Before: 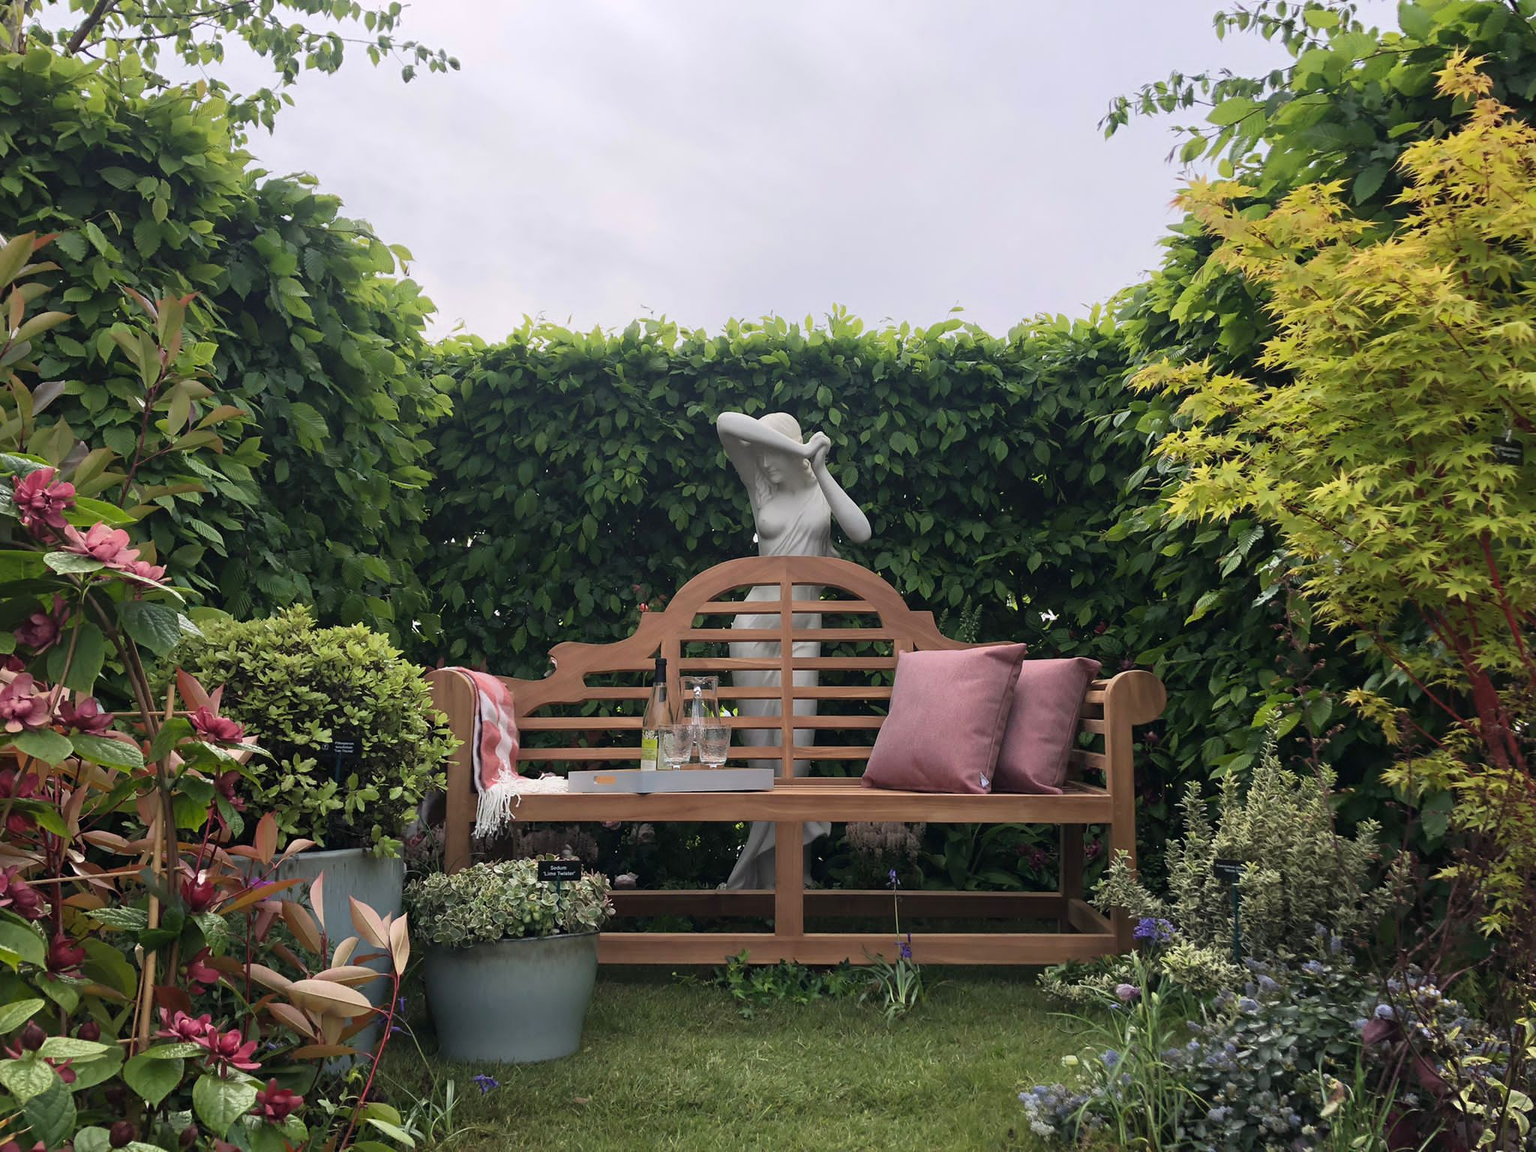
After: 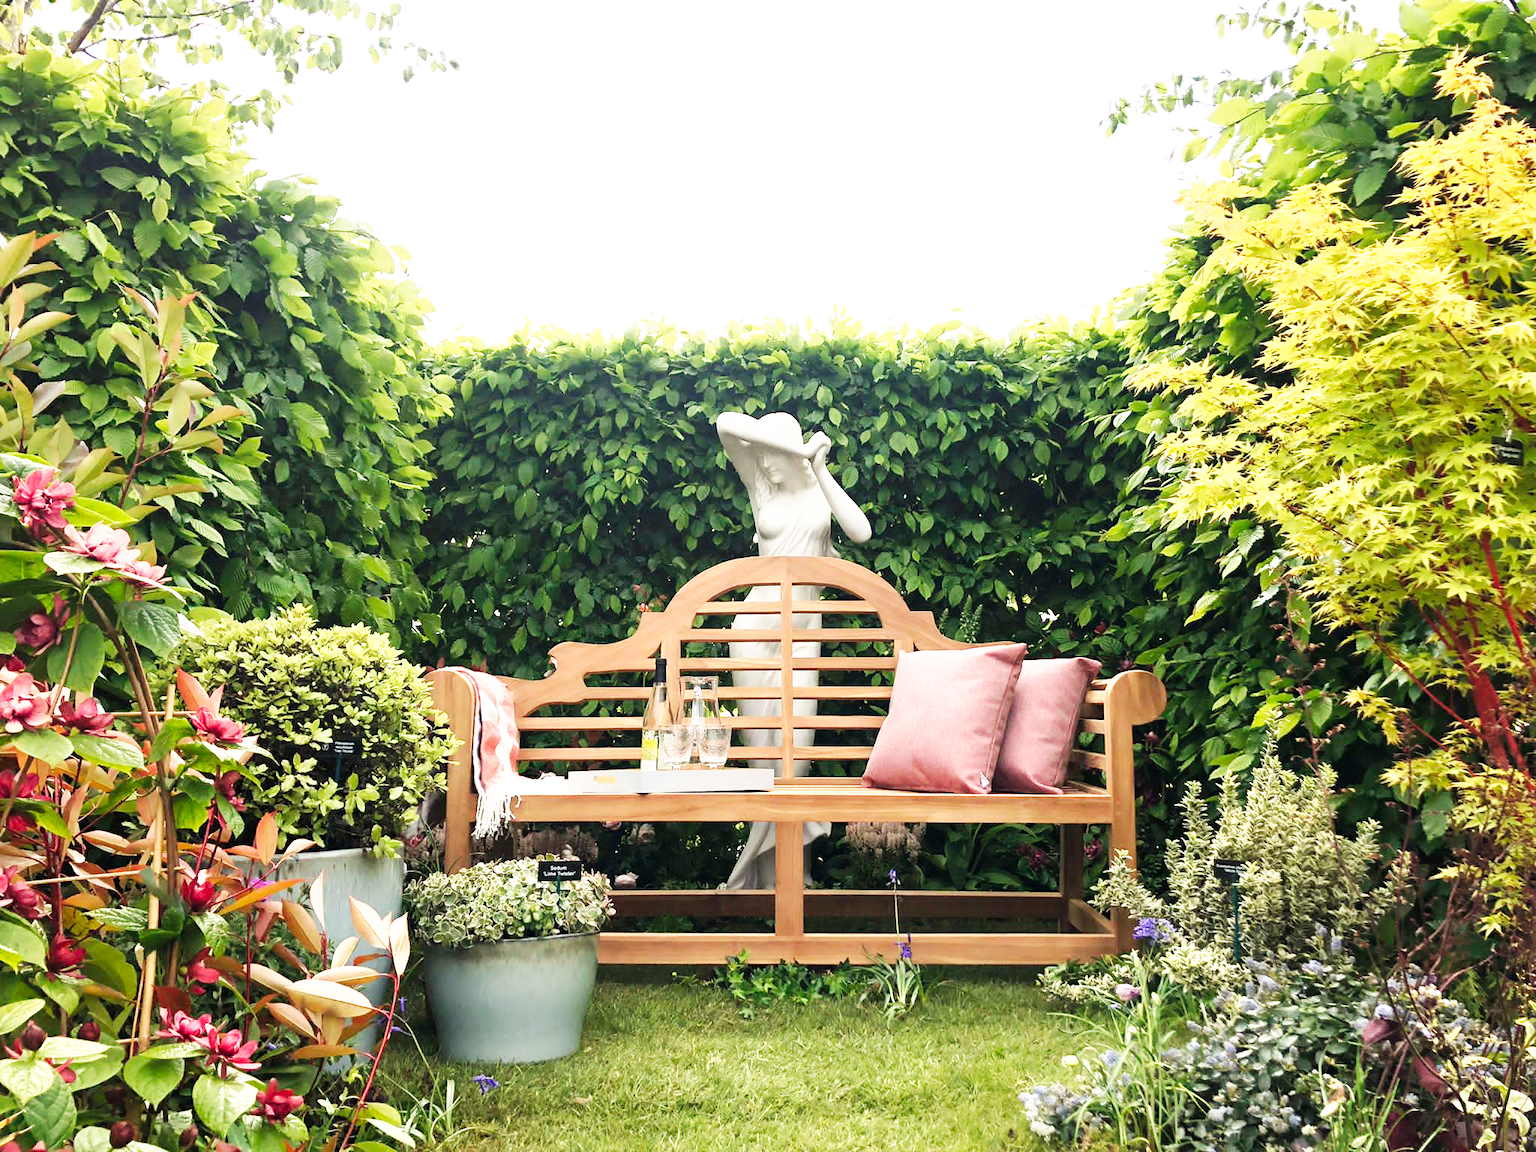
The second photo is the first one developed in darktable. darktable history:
white balance: red 1.029, blue 0.92
exposure: exposure 0.766 EV, compensate highlight preservation false
base curve: curves: ch0 [(0, 0) (0.007, 0.004) (0.027, 0.03) (0.046, 0.07) (0.207, 0.54) (0.442, 0.872) (0.673, 0.972) (1, 1)], preserve colors none
shadows and highlights: shadows 25, highlights -25
